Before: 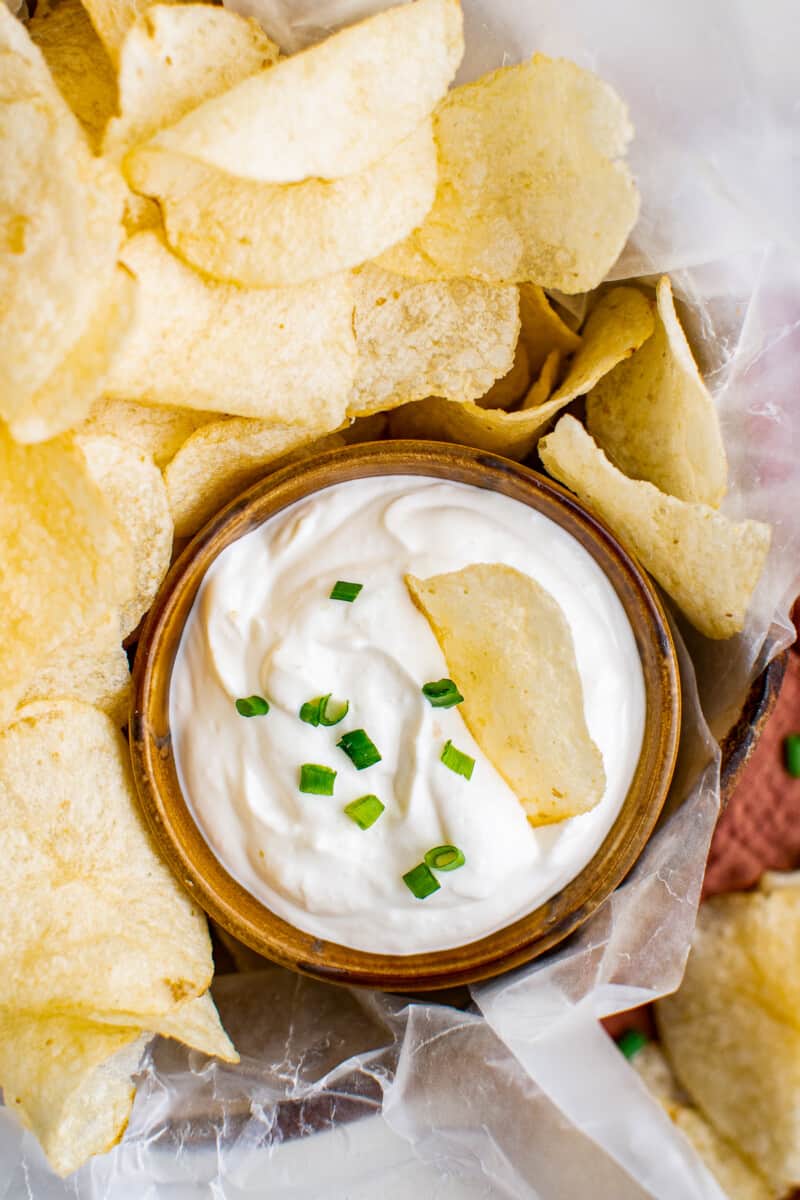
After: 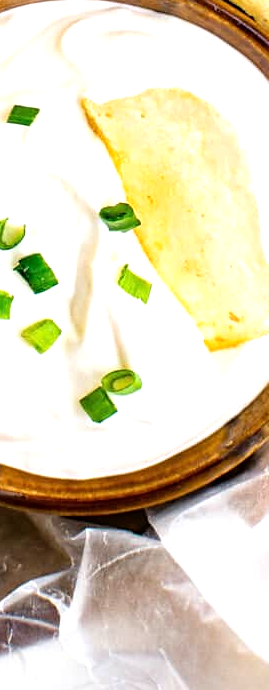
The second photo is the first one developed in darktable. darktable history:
sharpen: amount 0.207
crop: left 40.471%, top 39.667%, right 25.885%, bottom 2.777%
tone equalizer: -8 EV -0.741 EV, -7 EV -0.729 EV, -6 EV -0.587 EV, -5 EV -0.368 EV, -3 EV 0.392 EV, -2 EV 0.6 EV, -1 EV 0.678 EV, +0 EV 0.735 EV
